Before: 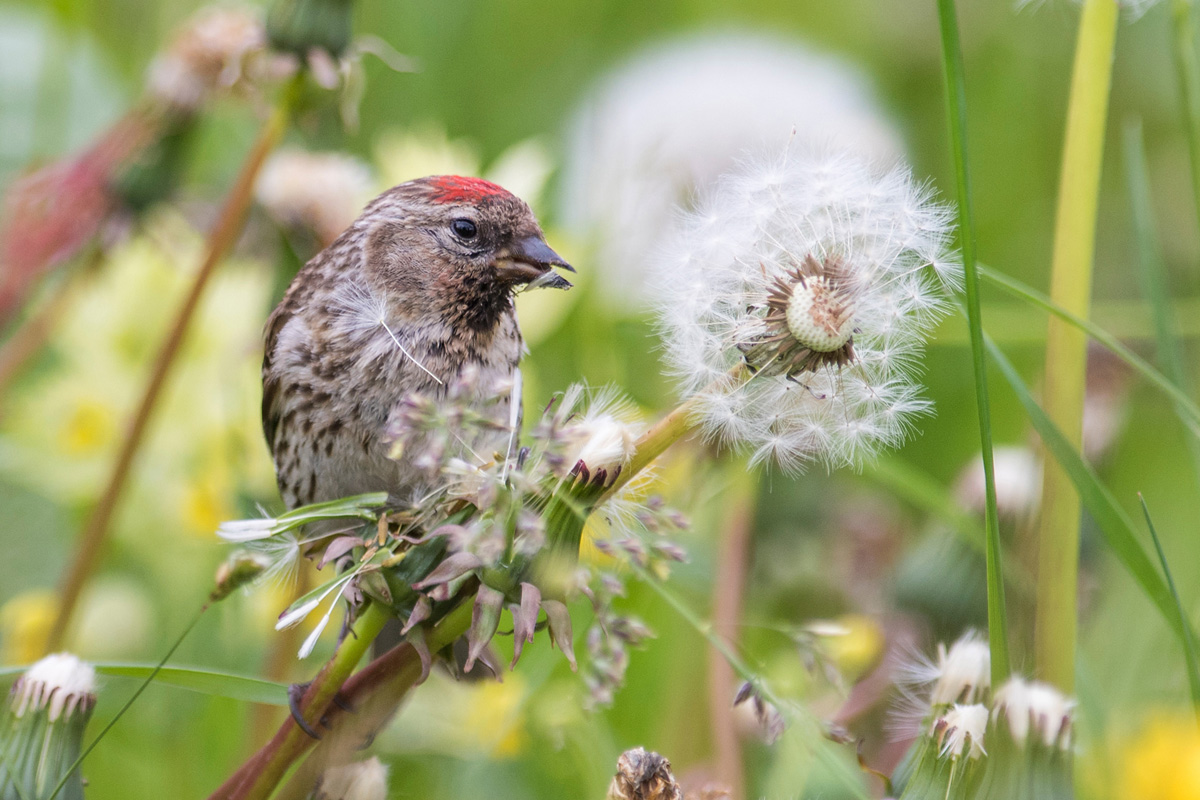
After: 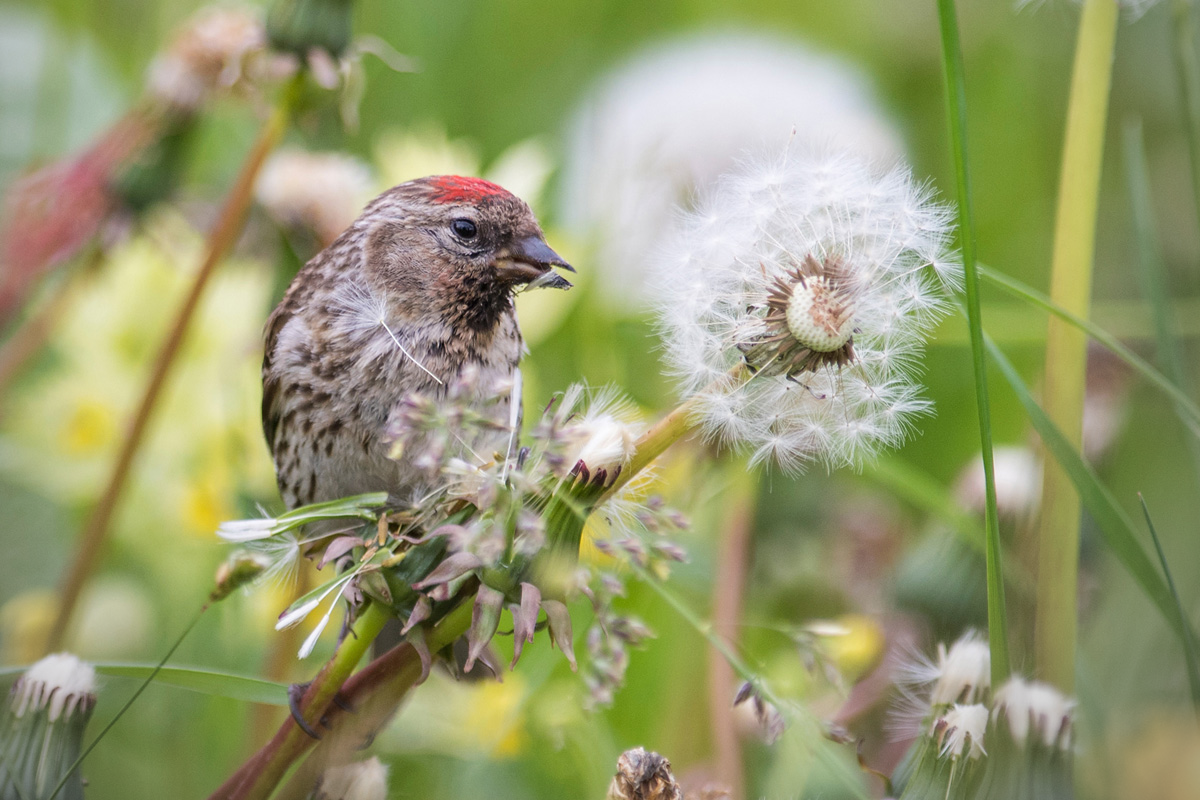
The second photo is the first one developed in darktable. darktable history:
vignetting: center (-0.067, -0.318), unbound false
